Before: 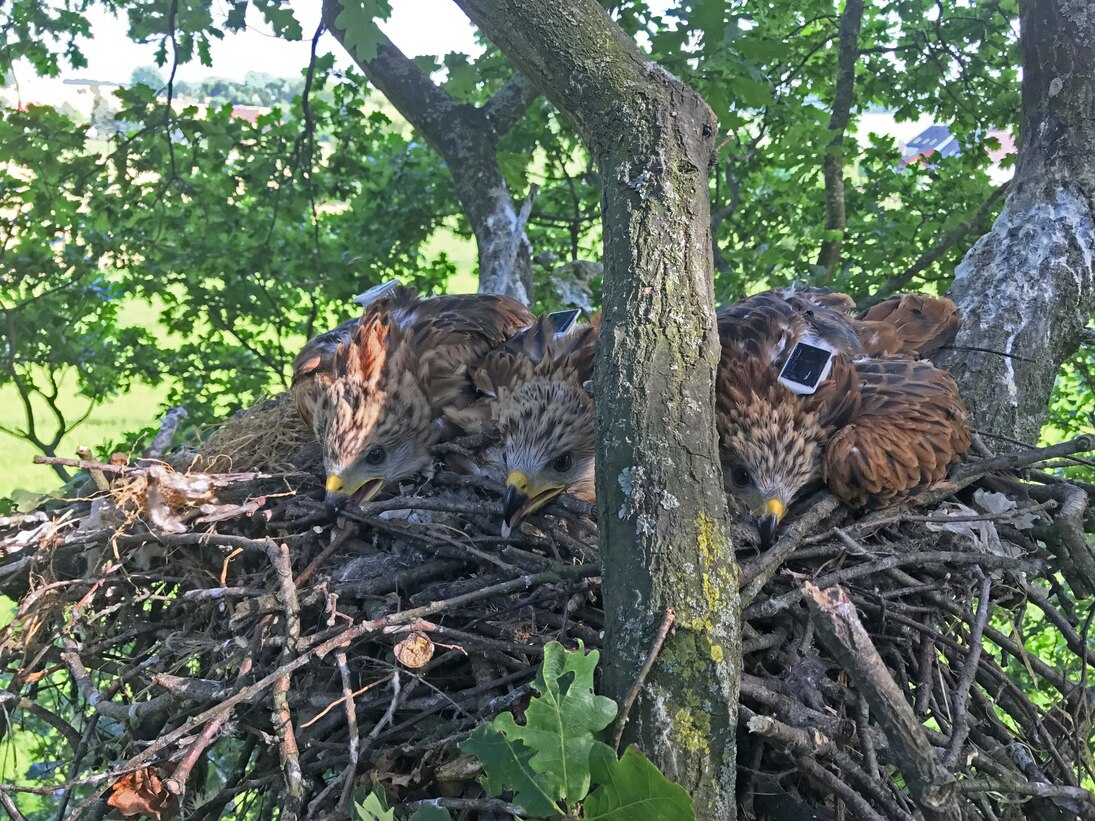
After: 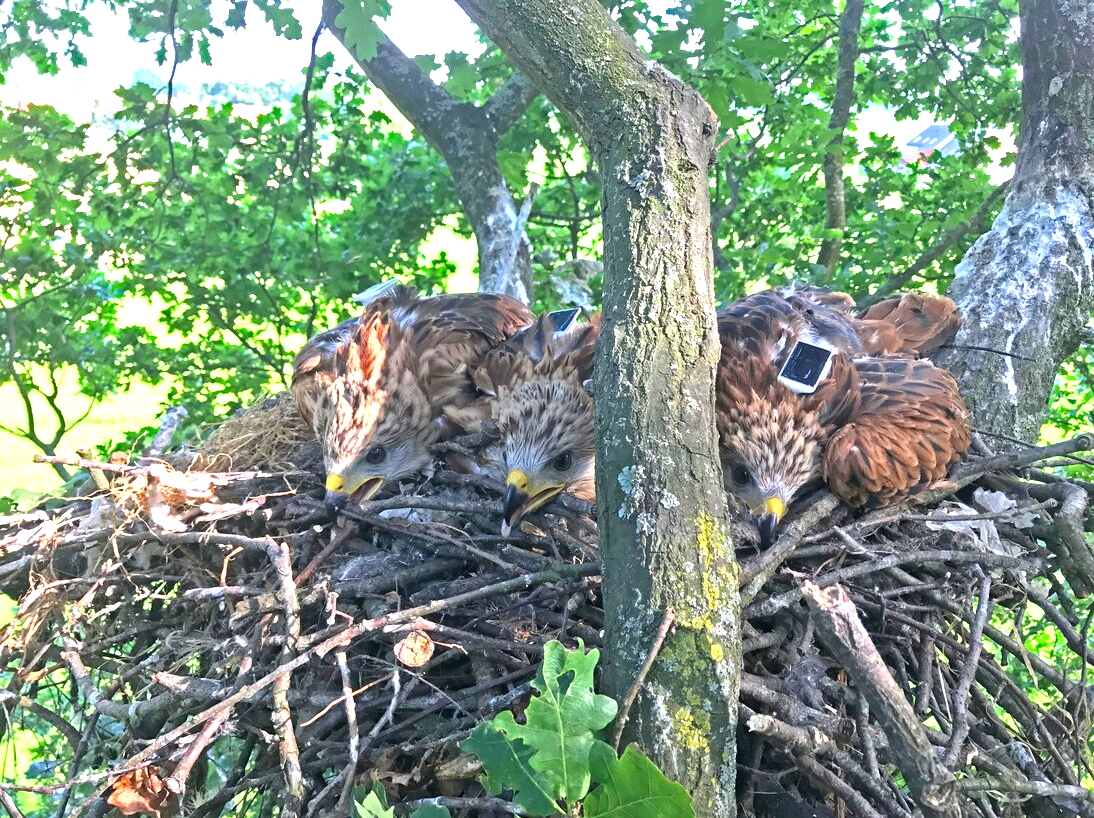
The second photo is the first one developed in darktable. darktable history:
exposure: exposure 1.16 EV, compensate exposure bias true, compensate highlight preservation false
crop: top 0.227%, bottom 0.106%
